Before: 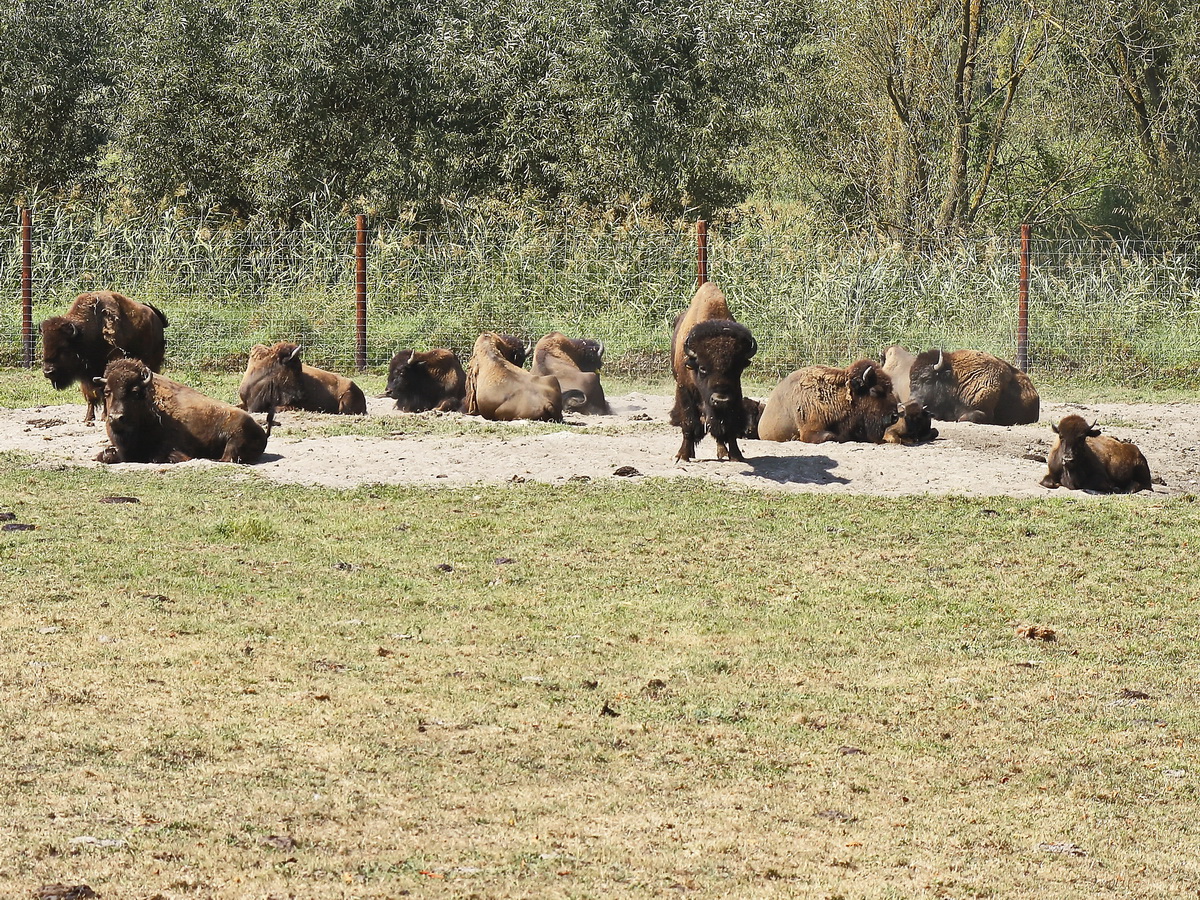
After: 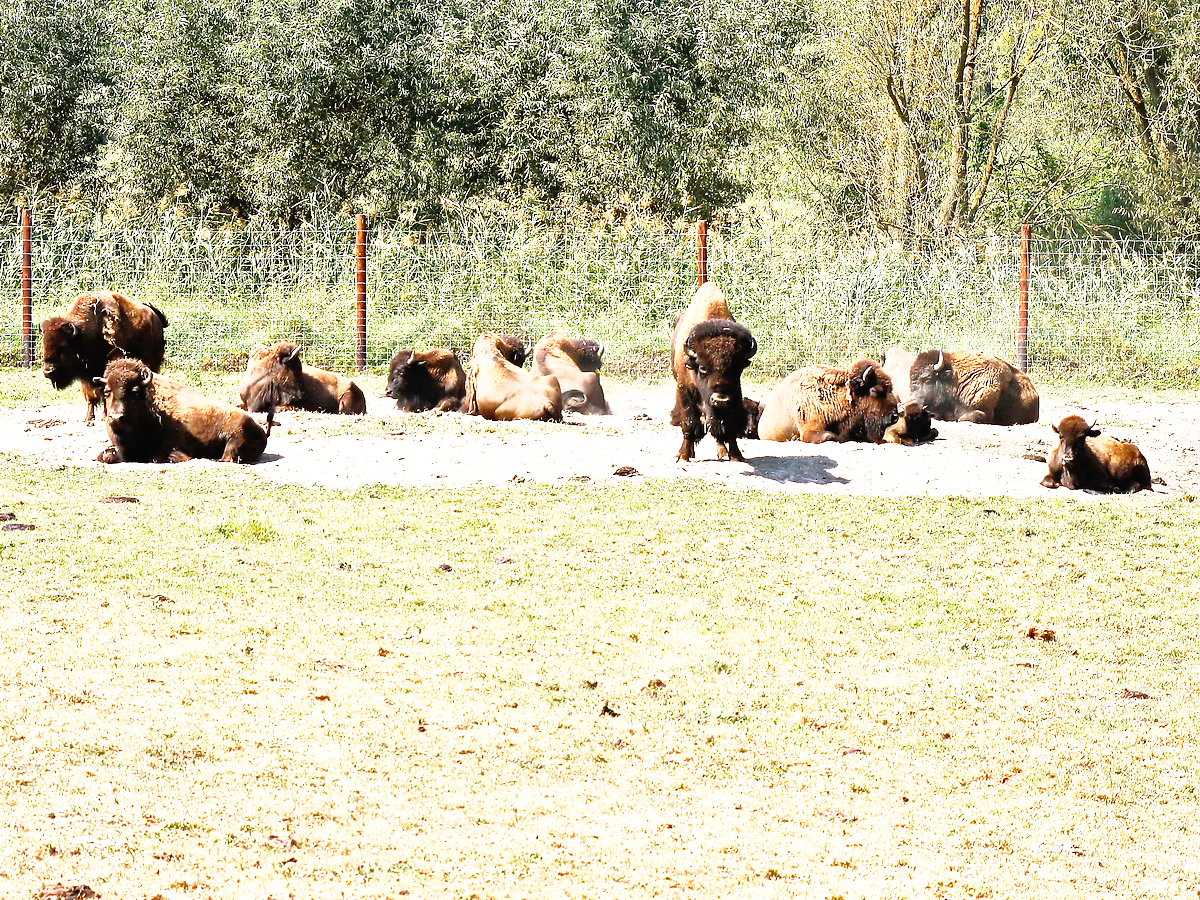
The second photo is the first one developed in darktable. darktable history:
tone equalizer: -8 EV -0.455 EV, -7 EV -0.389 EV, -6 EV -0.293 EV, -5 EV -0.261 EV, -3 EV 0.221 EV, -2 EV 0.31 EV, -1 EV 0.391 EV, +0 EV 0.416 EV
base curve: curves: ch0 [(0, 0) (0.012, 0.01) (0.073, 0.168) (0.31, 0.711) (0.645, 0.957) (1, 1)], preserve colors none
